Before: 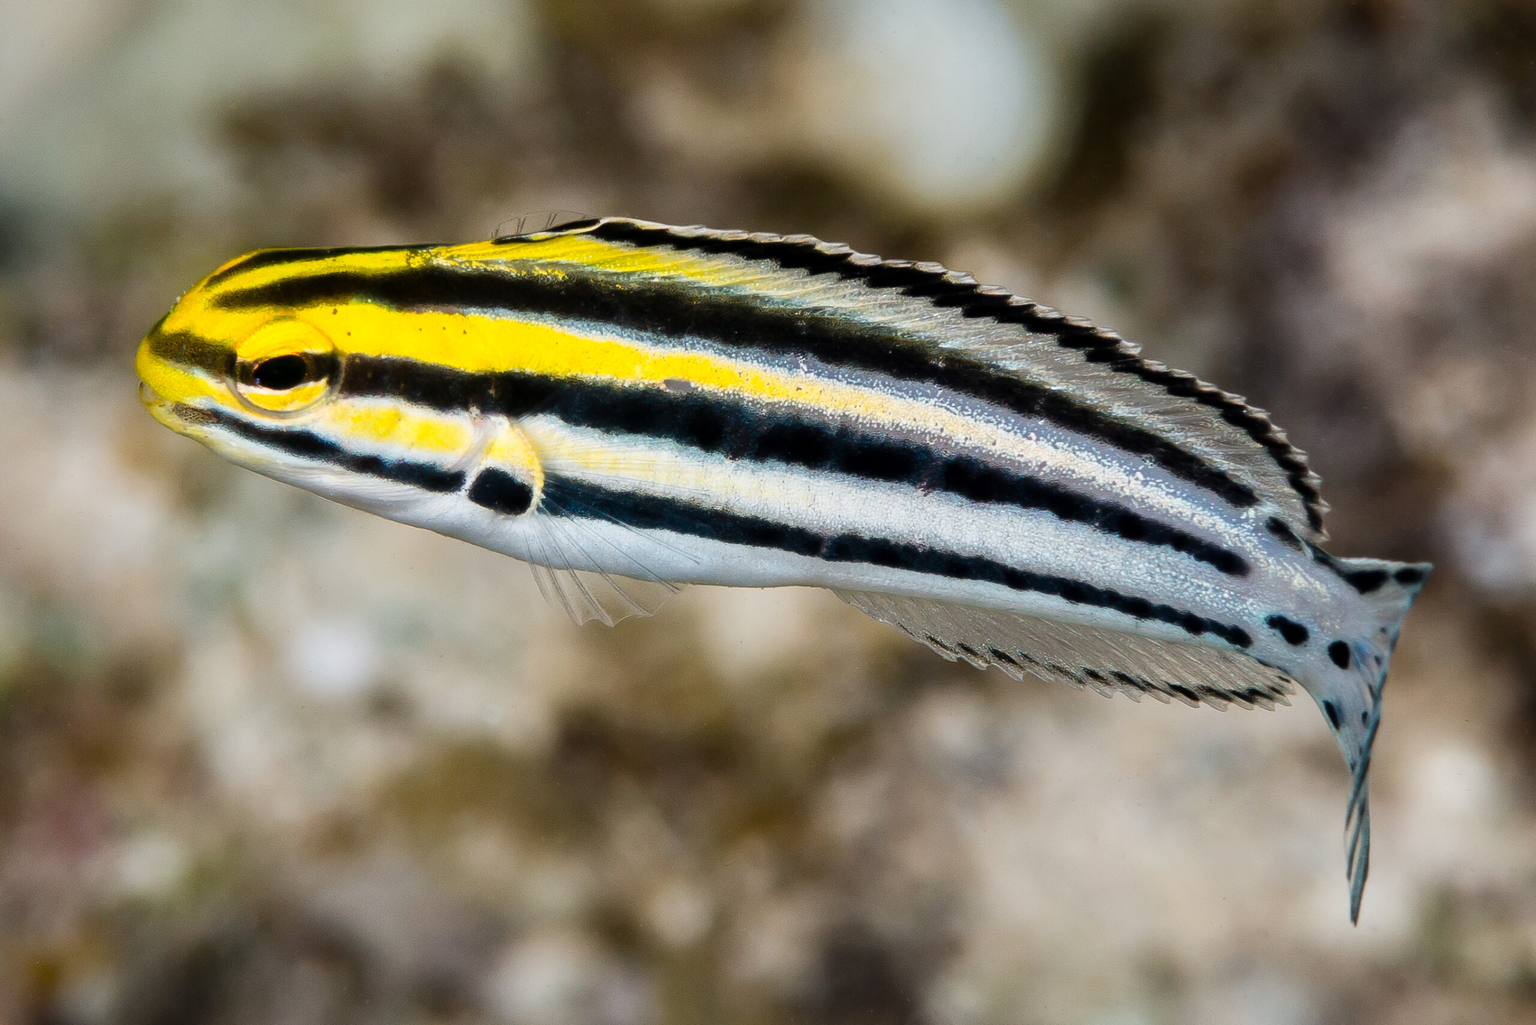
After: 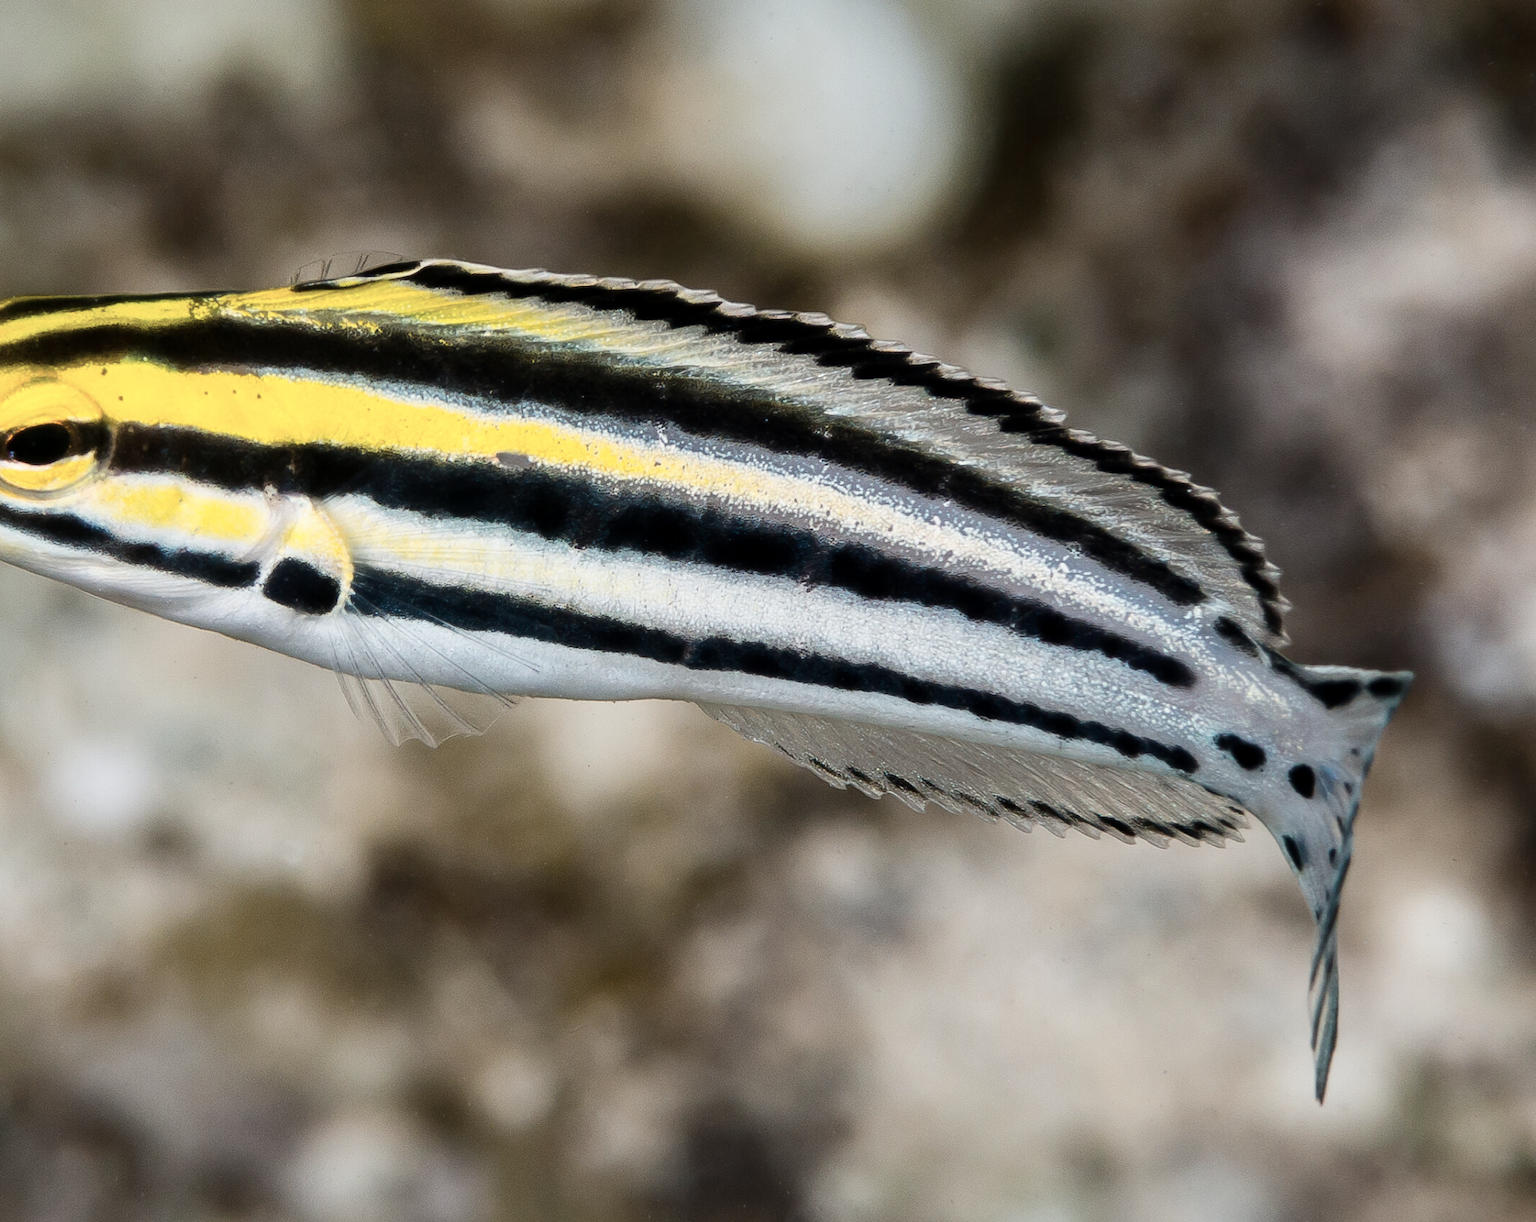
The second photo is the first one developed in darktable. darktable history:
contrast brightness saturation: contrast 0.1, saturation -0.3
crop: left 16.145%
